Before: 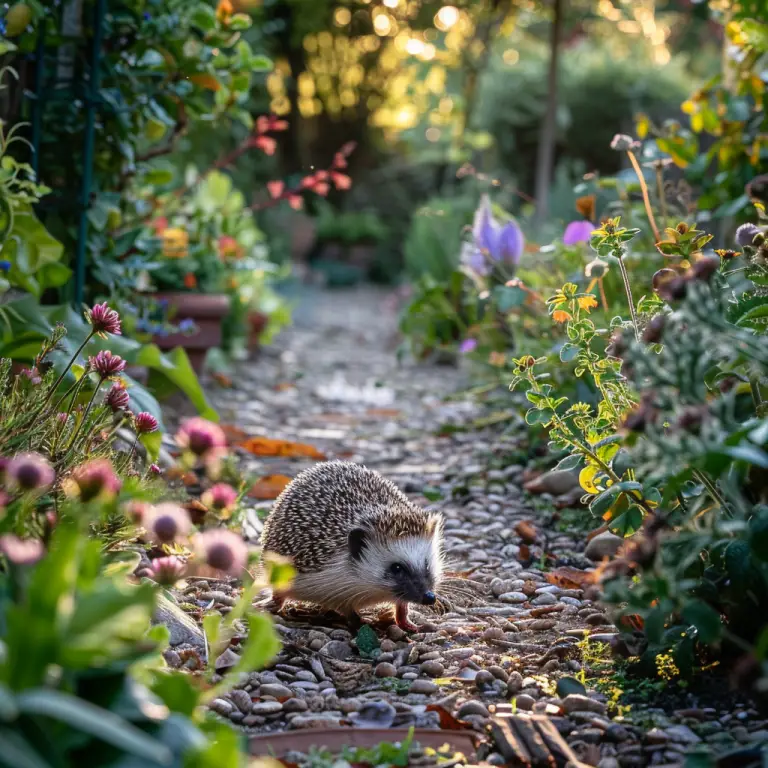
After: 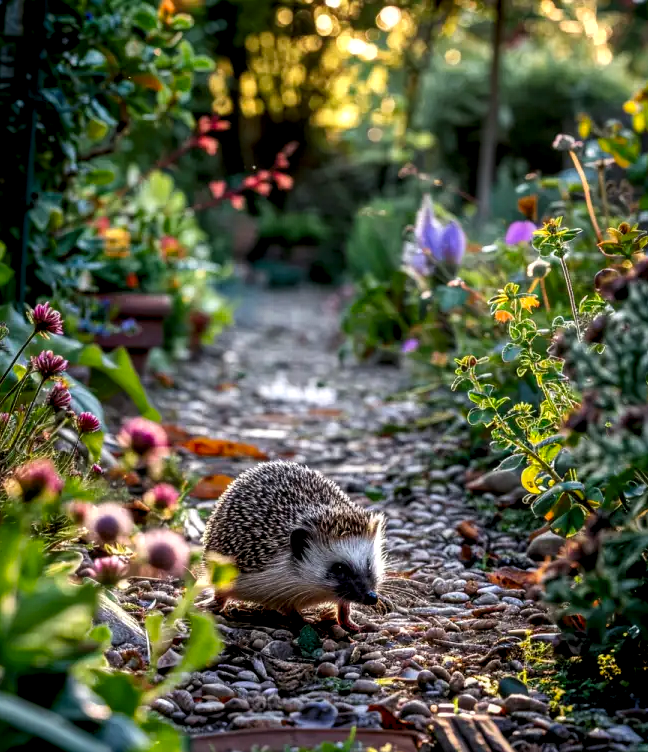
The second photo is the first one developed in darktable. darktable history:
shadows and highlights: shadows 29.32, highlights -29.32, low approximation 0.01, soften with gaussian
exposure: compensate highlight preservation false
contrast brightness saturation: brightness -0.2, saturation 0.08
crop: left 7.598%, right 7.873%
rgb levels: levels [[0.01, 0.419, 0.839], [0, 0.5, 1], [0, 0.5, 1]]
local contrast: on, module defaults
color zones: curves: ch1 [(0, 0.513) (0.143, 0.524) (0.286, 0.511) (0.429, 0.506) (0.571, 0.503) (0.714, 0.503) (0.857, 0.508) (1, 0.513)]
